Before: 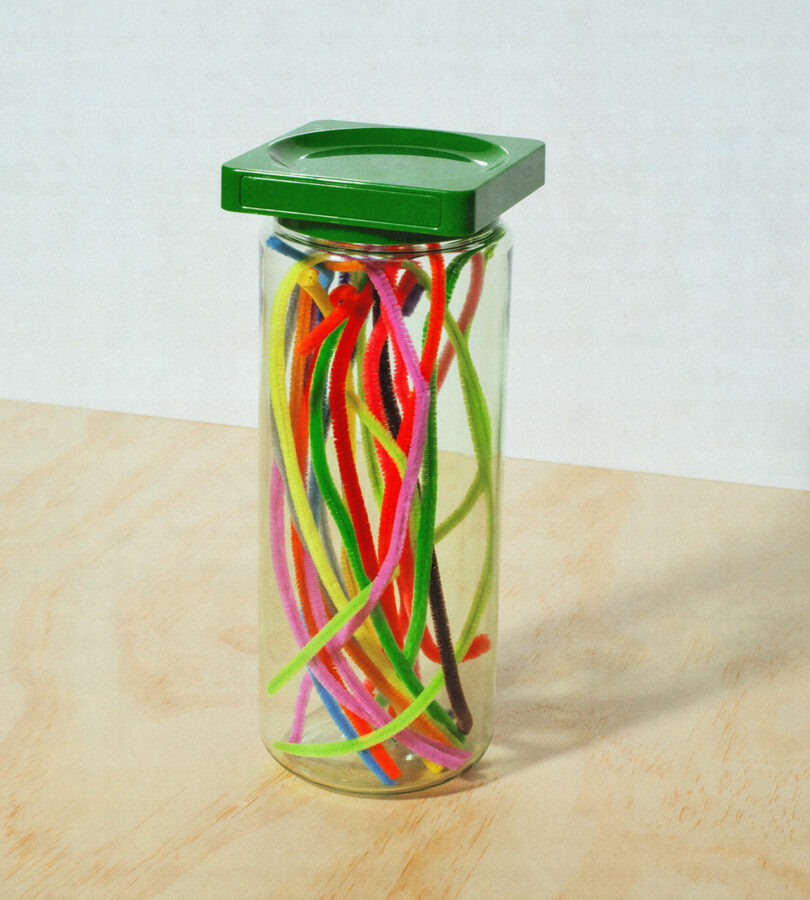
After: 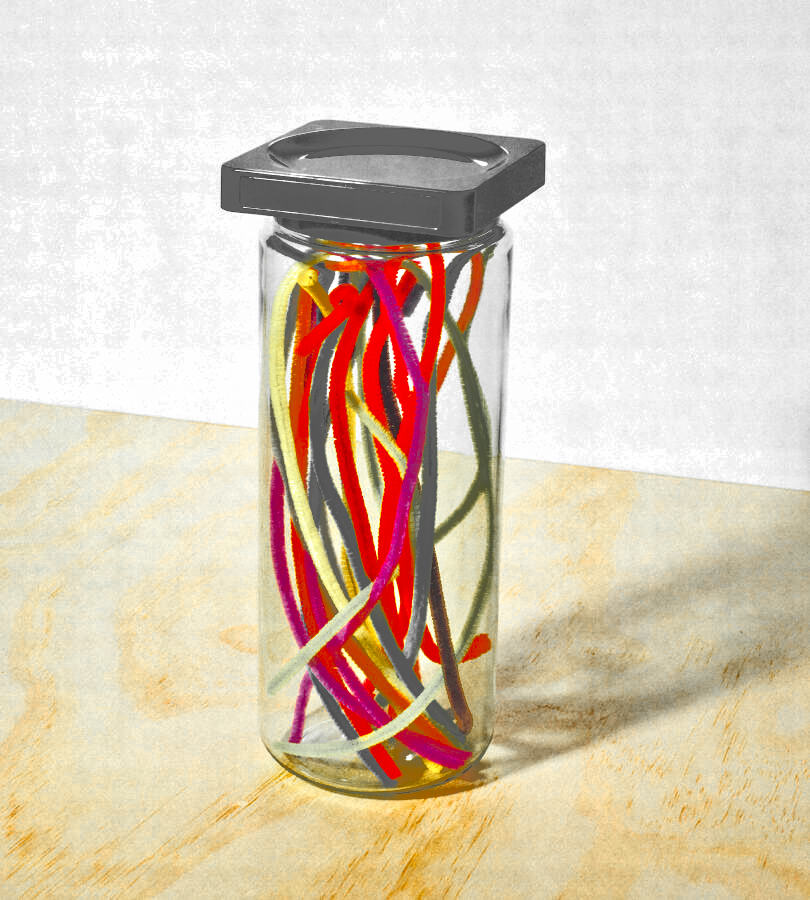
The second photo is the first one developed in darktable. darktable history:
shadows and highlights: shadows -19.91, highlights -73.15
white balance: red 0.983, blue 1.036
exposure: black level correction -0.025, exposure -0.117 EV, compensate highlight preservation false
color balance rgb: shadows lift › luminance -21.66%, shadows lift › chroma 6.57%, shadows lift › hue 270°, power › chroma 0.68%, power › hue 60°, highlights gain › luminance 6.08%, highlights gain › chroma 1.33%, highlights gain › hue 90°, global offset › luminance -0.87%, perceptual saturation grading › global saturation 26.86%, perceptual saturation grading › highlights -28.39%, perceptual saturation grading › mid-tones 15.22%, perceptual saturation grading › shadows 33.98%, perceptual brilliance grading › highlights 10%, perceptual brilliance grading › mid-tones 5%
color balance: output saturation 120%
tone equalizer: -7 EV 0.15 EV, -6 EV 0.6 EV, -5 EV 1.15 EV, -4 EV 1.33 EV, -3 EV 1.15 EV, -2 EV 0.6 EV, -1 EV 0.15 EV, mask exposure compensation -0.5 EV
color zones: curves: ch0 [(0, 0.447) (0.184, 0.543) (0.323, 0.476) (0.429, 0.445) (0.571, 0.443) (0.714, 0.451) (0.857, 0.452) (1, 0.447)]; ch1 [(0, 0.464) (0.176, 0.46) (0.287, 0.177) (0.429, 0.002) (0.571, 0) (0.714, 0) (0.857, 0) (1, 0.464)], mix 20%
contrast brightness saturation: contrast 0.28
